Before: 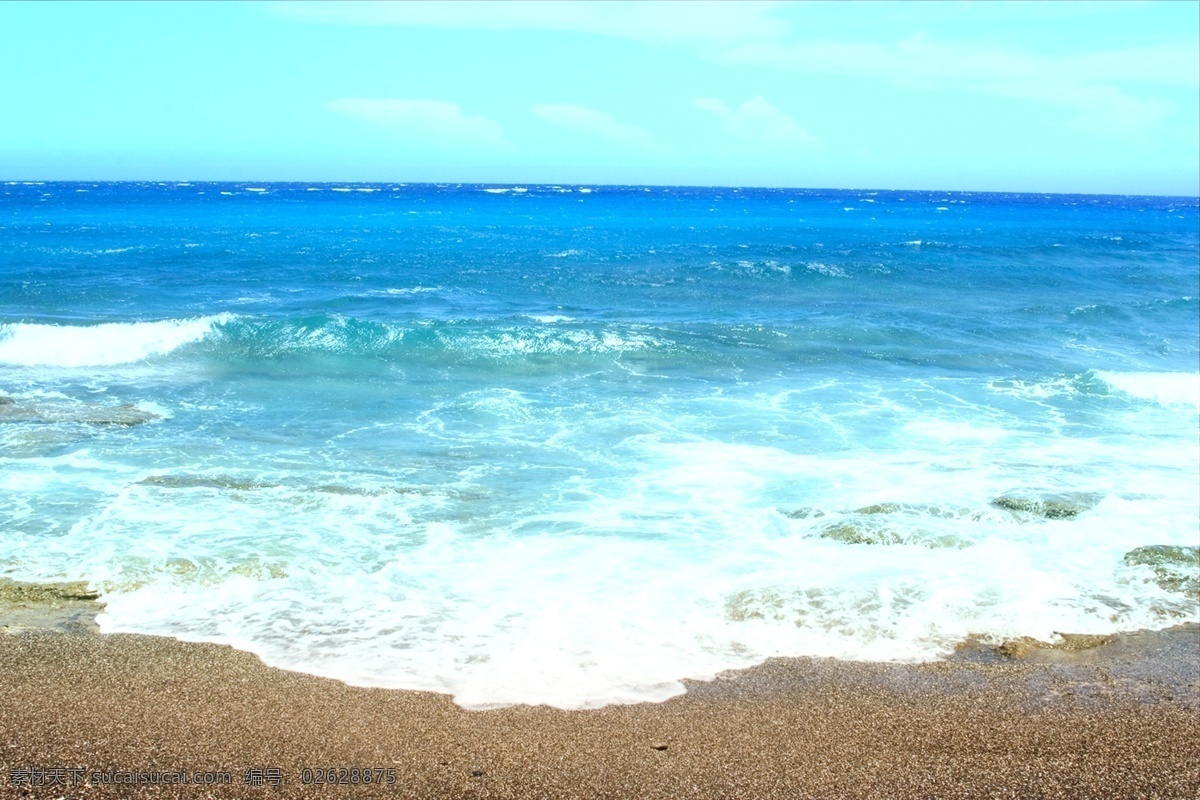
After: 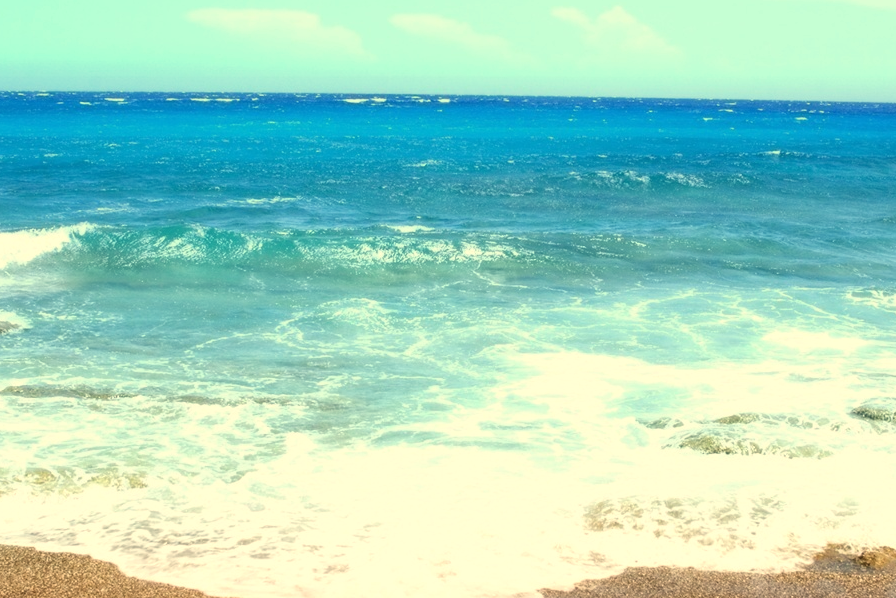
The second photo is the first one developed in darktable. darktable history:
white balance: red 1.123, blue 0.83
crop and rotate: left 11.831%, top 11.346%, right 13.429%, bottom 13.899%
